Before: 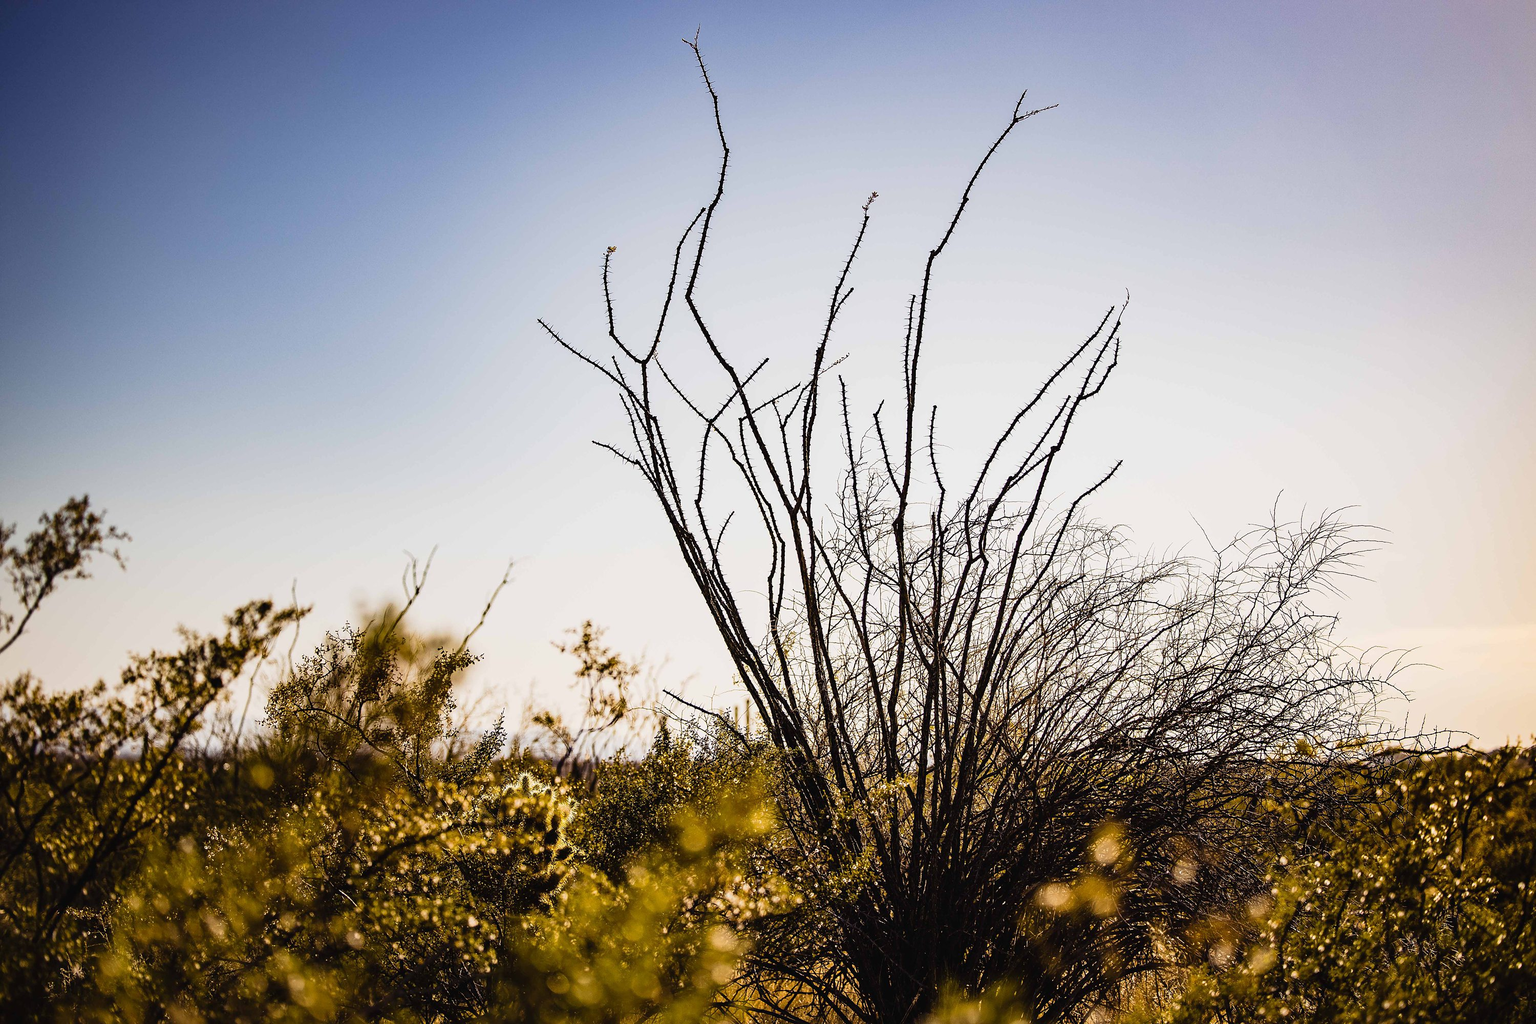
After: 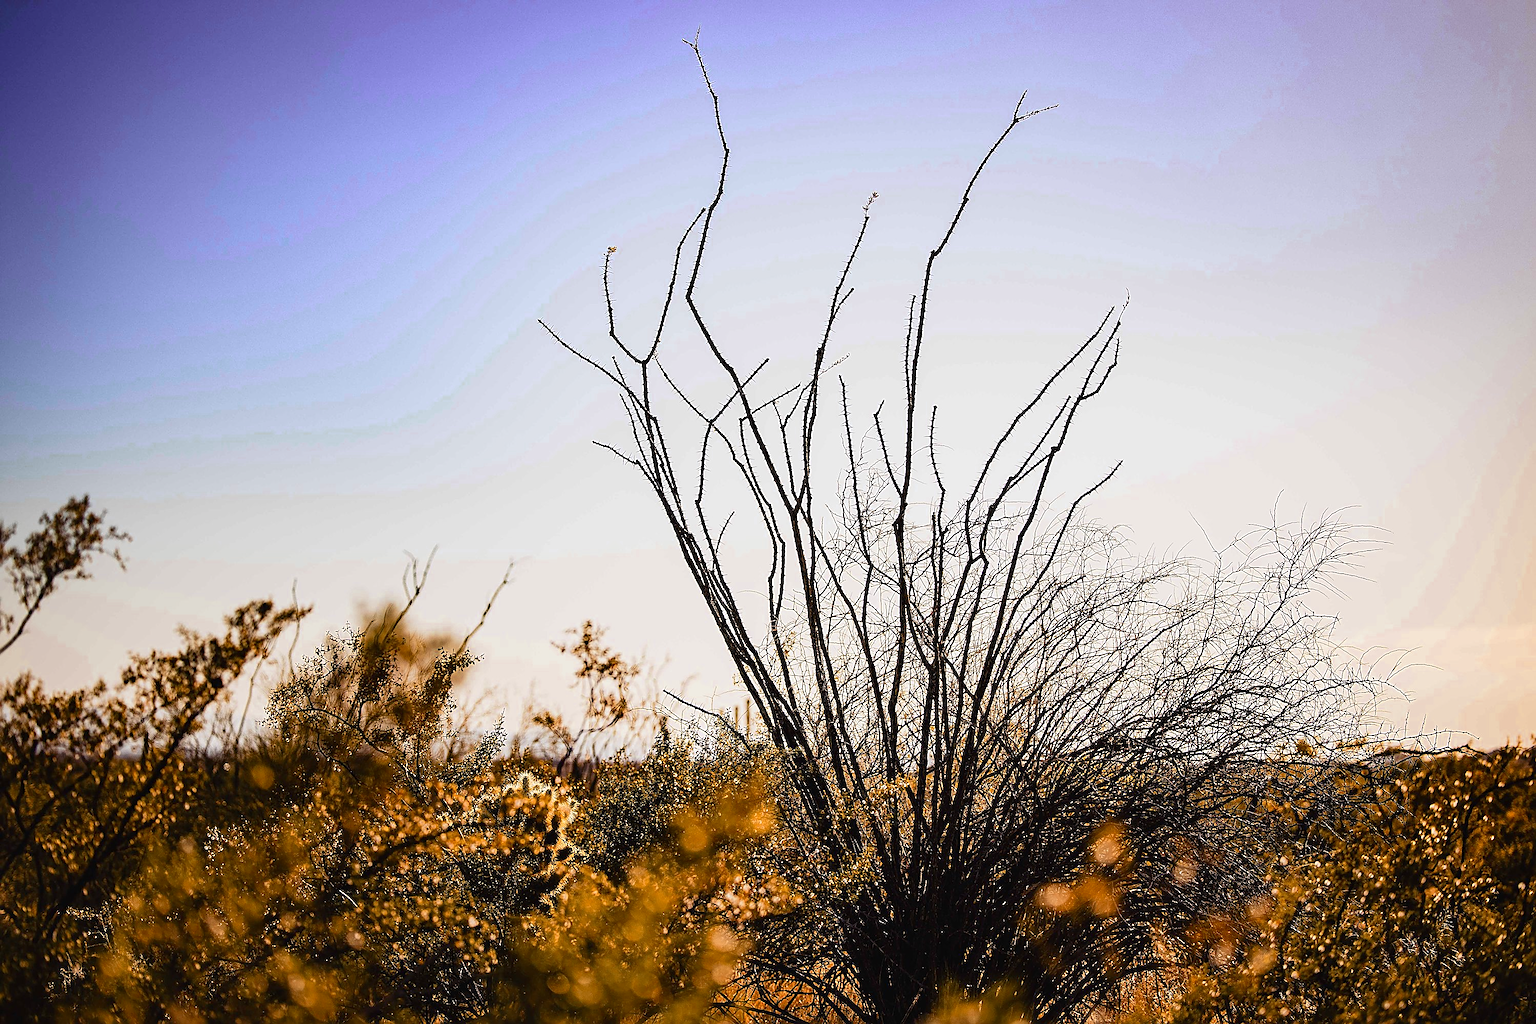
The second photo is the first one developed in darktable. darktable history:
sharpen: amount 0.554
color zones: curves: ch0 [(0, 0.363) (0.128, 0.373) (0.25, 0.5) (0.402, 0.407) (0.521, 0.525) (0.63, 0.559) (0.729, 0.662) (0.867, 0.471)]; ch1 [(0, 0.515) (0.136, 0.618) (0.25, 0.5) (0.378, 0) (0.516, 0) (0.622, 0.593) (0.737, 0.819) (0.87, 0.593)]; ch2 [(0, 0.529) (0.128, 0.471) (0.282, 0.451) (0.386, 0.662) (0.516, 0.525) (0.633, 0.554) (0.75, 0.62) (0.875, 0.441)]
